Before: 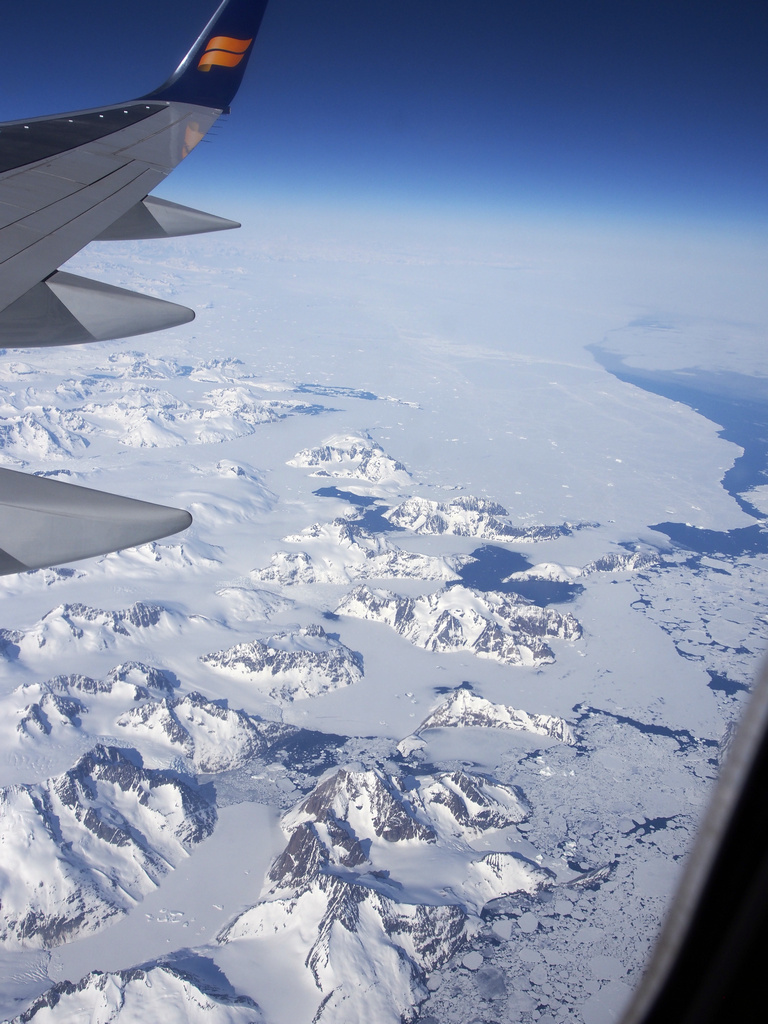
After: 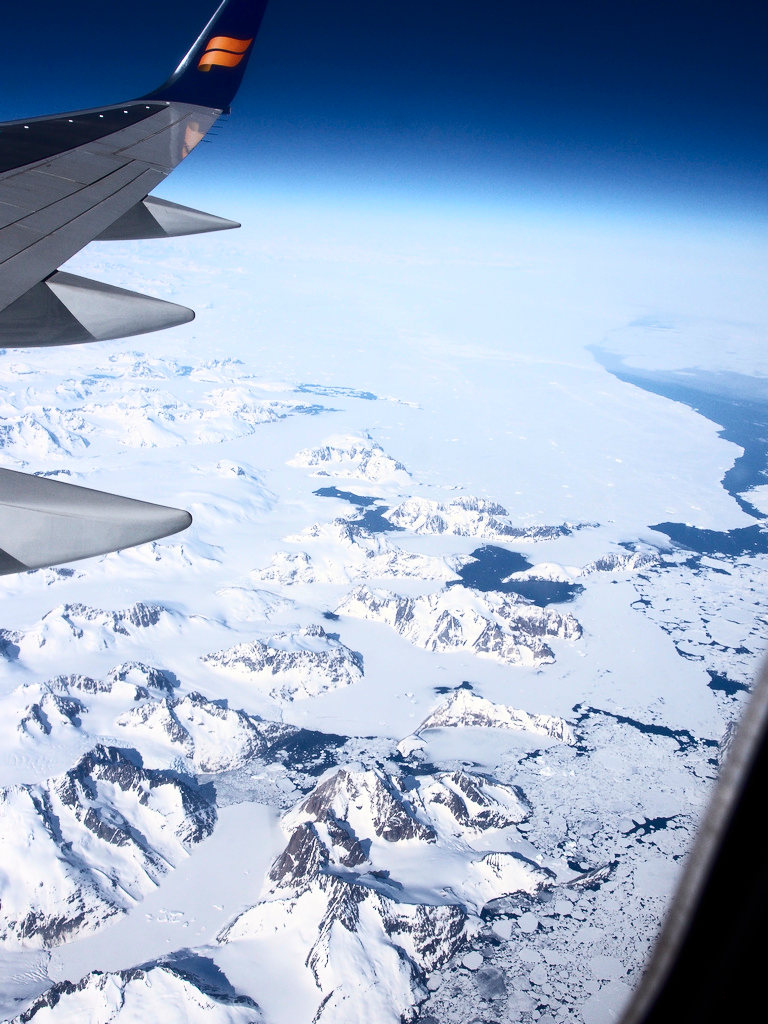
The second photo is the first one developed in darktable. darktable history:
contrast brightness saturation: contrast 0.394, brightness 0.099
